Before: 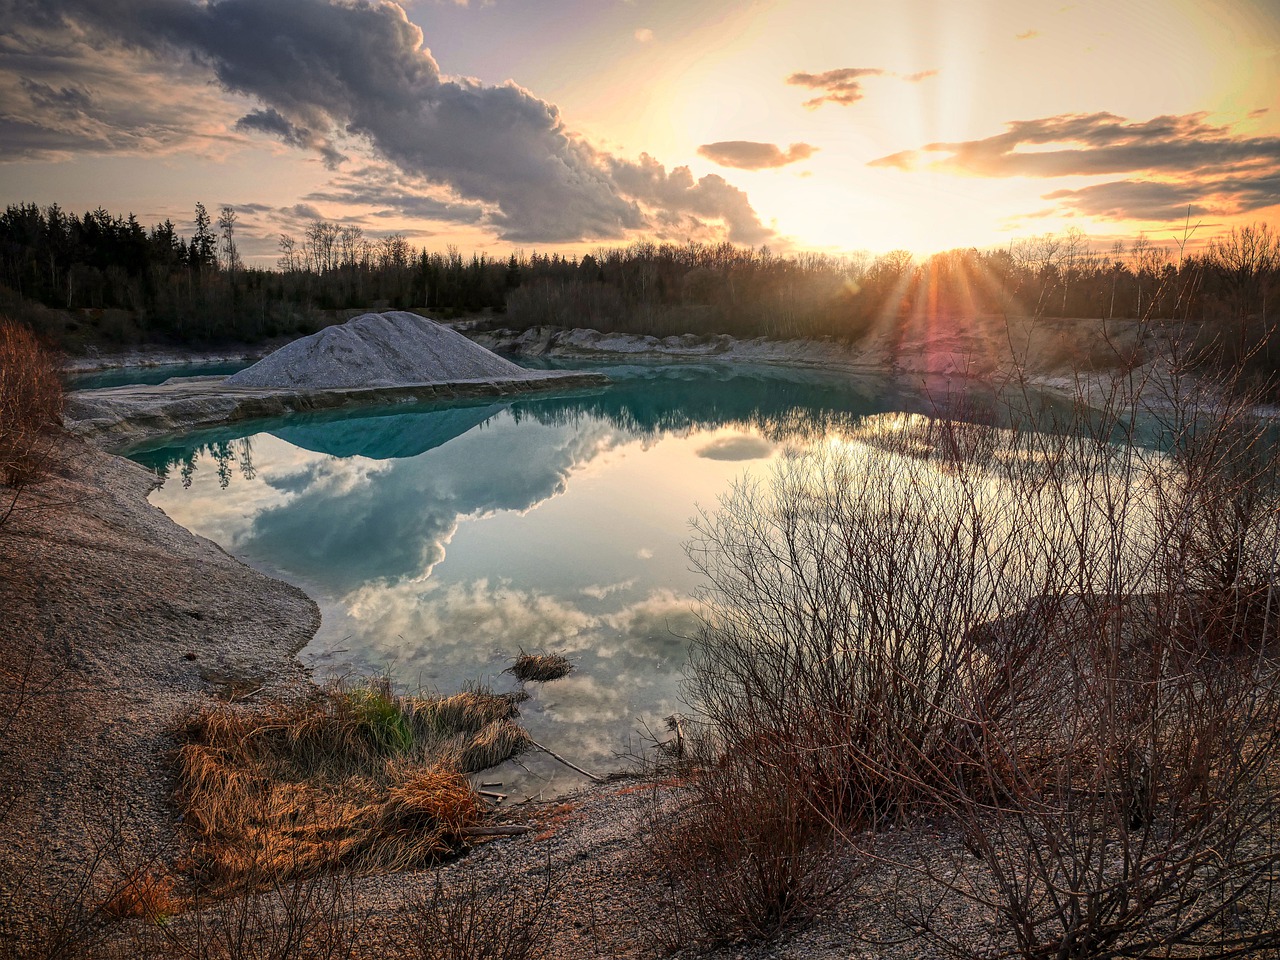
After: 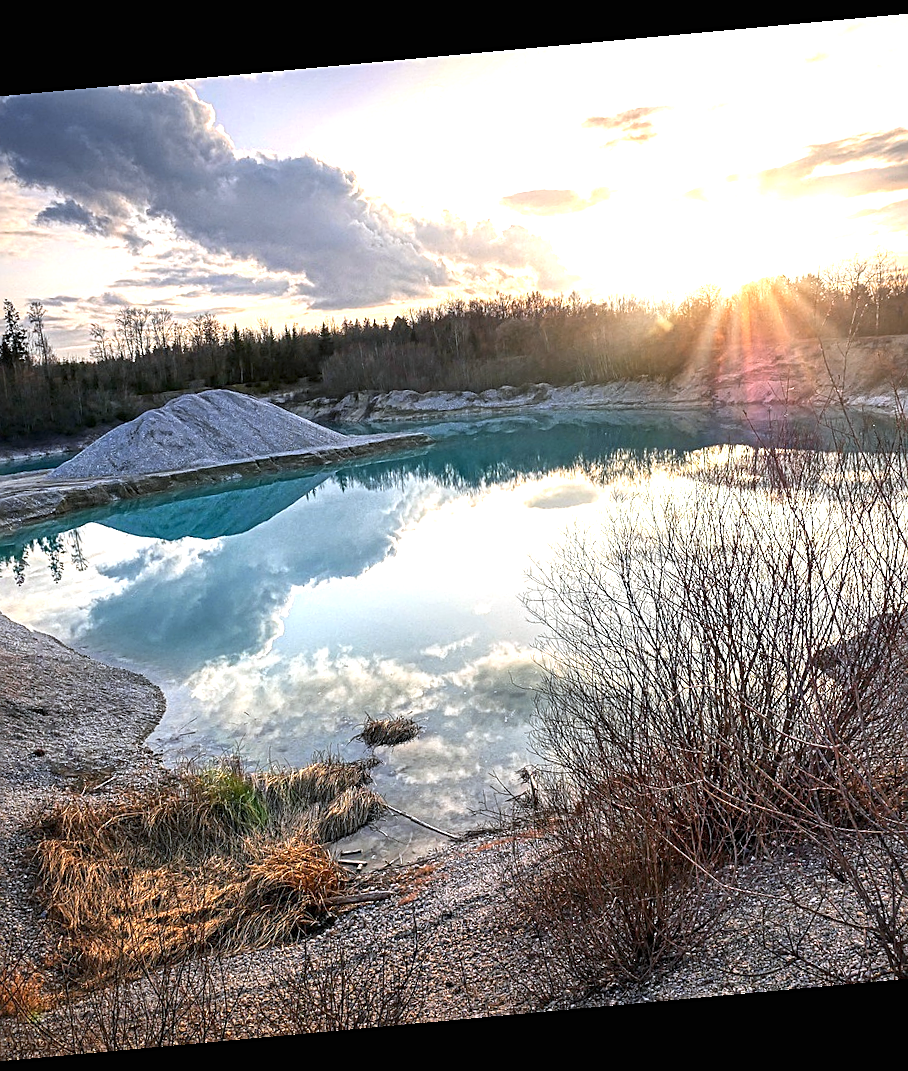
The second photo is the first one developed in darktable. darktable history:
sharpen: on, module defaults
color calibration: x 0.37, y 0.382, temperature 4313.32 K
crop and rotate: left 15.446%, right 17.836%
color contrast: green-magenta contrast 0.81
exposure: black level correction 0, exposure 1.1 EV, compensate exposure bias true, compensate highlight preservation false
rotate and perspective: rotation -5.2°, automatic cropping off
